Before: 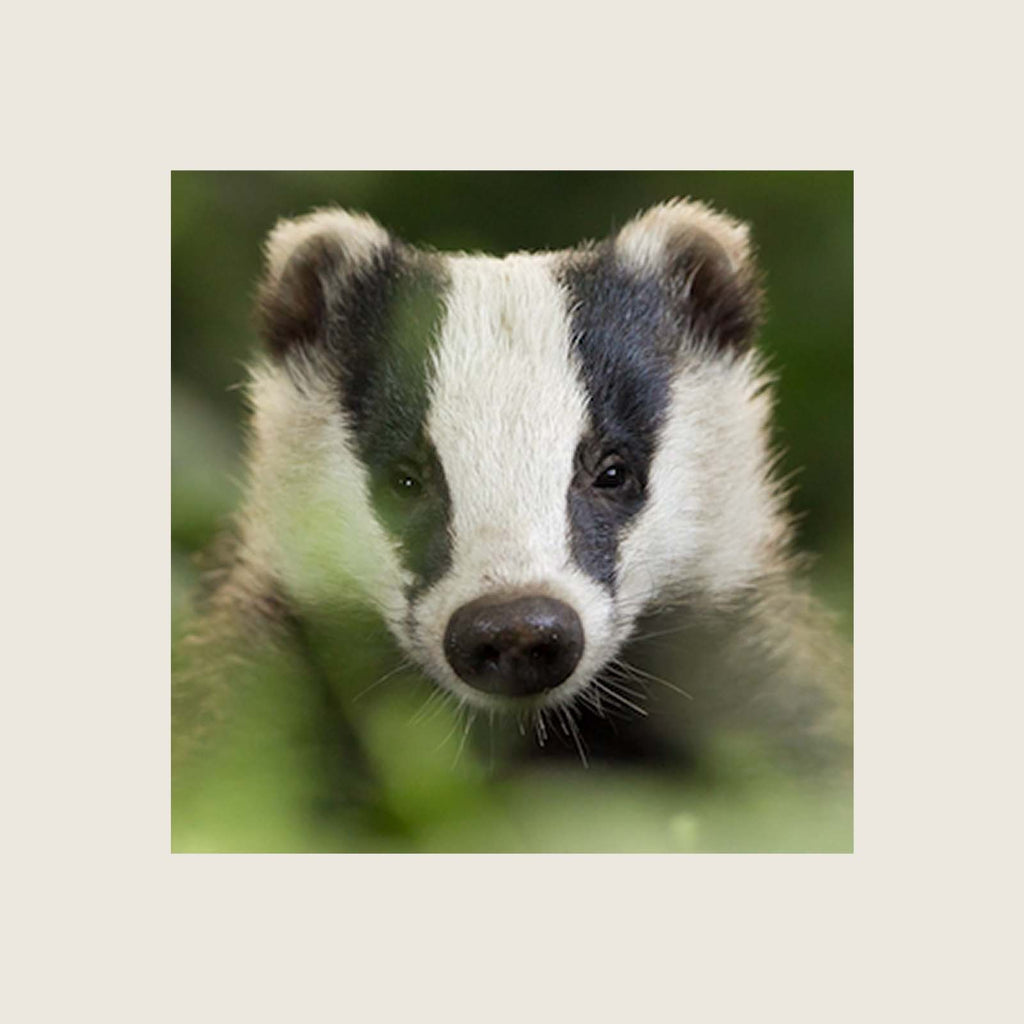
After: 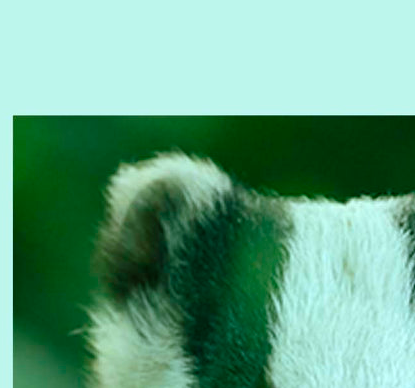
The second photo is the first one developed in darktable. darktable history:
color balance rgb: shadows lift › chroma 11.71%, shadows lift › hue 133.46°, power › chroma 2.15%, power › hue 166.83°, highlights gain › chroma 4%, highlights gain › hue 200.2°, perceptual saturation grading › global saturation 18.05%
crop: left 15.452%, top 5.459%, right 43.956%, bottom 56.62%
